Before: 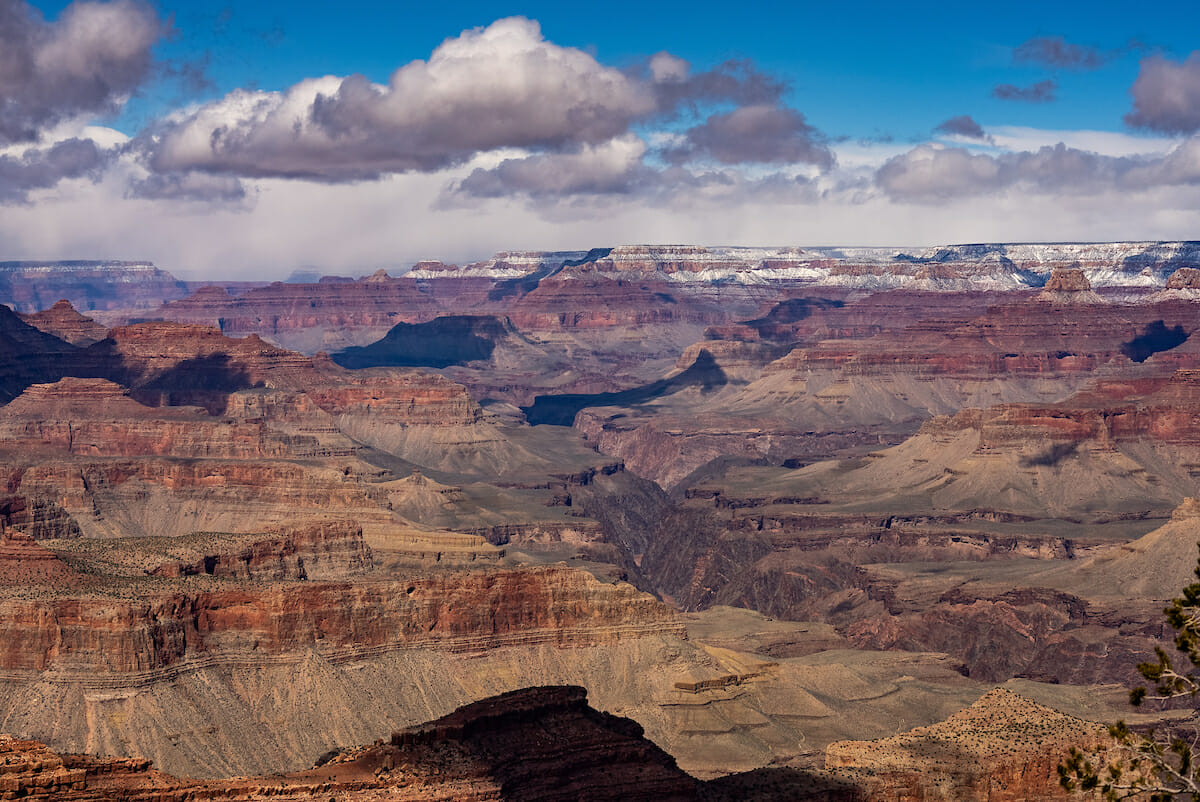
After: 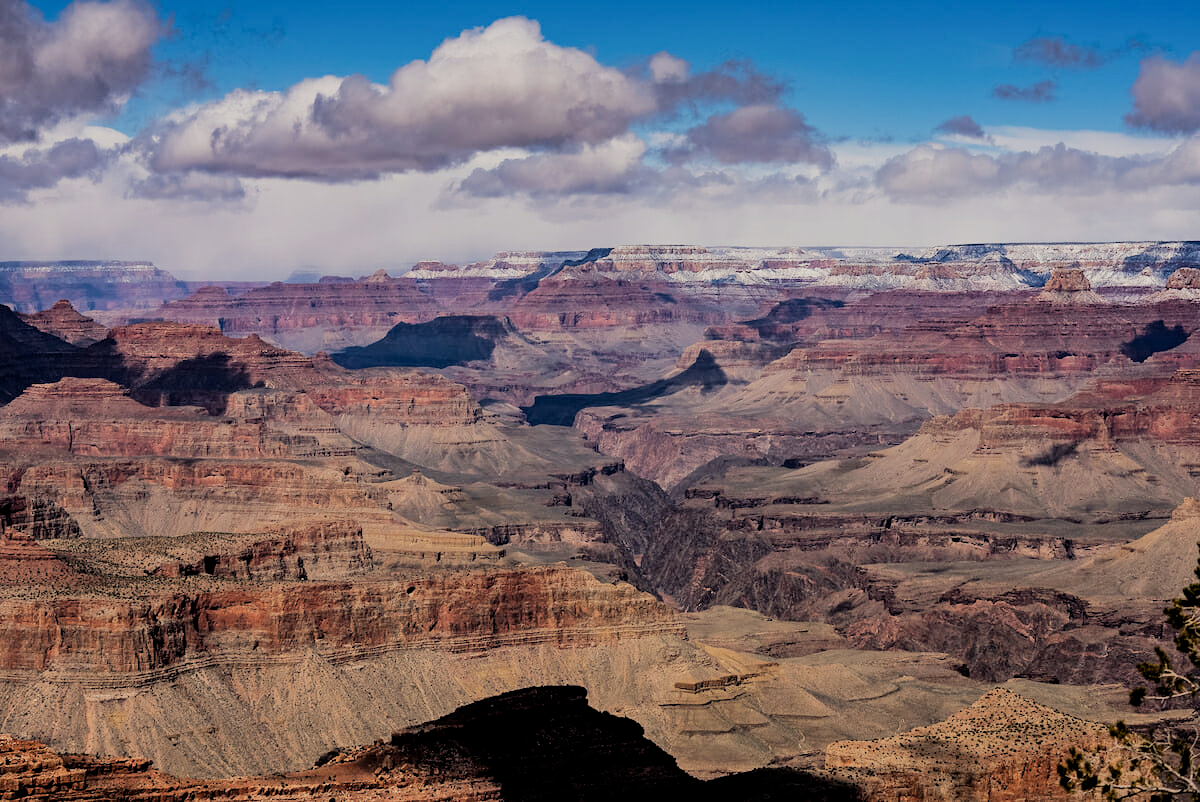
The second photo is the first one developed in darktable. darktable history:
exposure: exposure 0.2 EV, compensate highlight preservation false
filmic rgb: black relative exposure -4.14 EV, white relative exposure 5.1 EV, hardness 2.11, contrast 1.165
